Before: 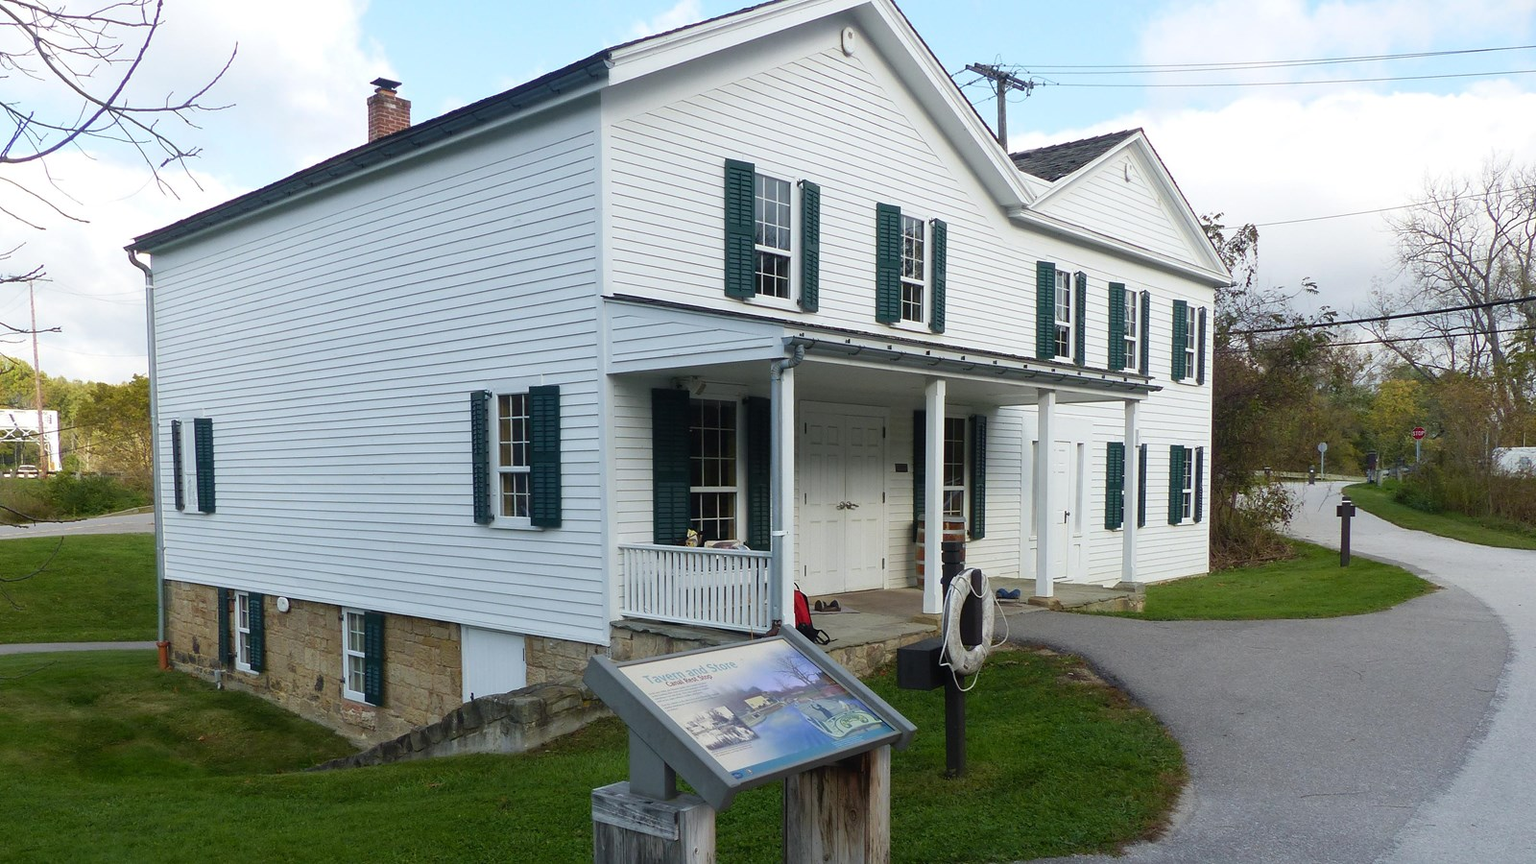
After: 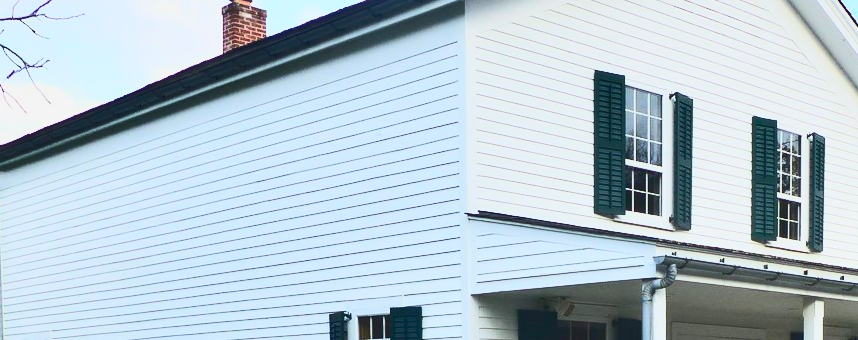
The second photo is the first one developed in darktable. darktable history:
shadows and highlights: low approximation 0.01, soften with gaussian
crop: left 10.121%, top 10.631%, right 36.218%, bottom 51.526%
white balance: emerald 1
tone curve: curves: ch0 [(0, 0.098) (0.262, 0.324) (0.421, 0.59) (0.54, 0.803) (0.725, 0.922) (0.99, 0.974)], color space Lab, linked channels, preserve colors none
